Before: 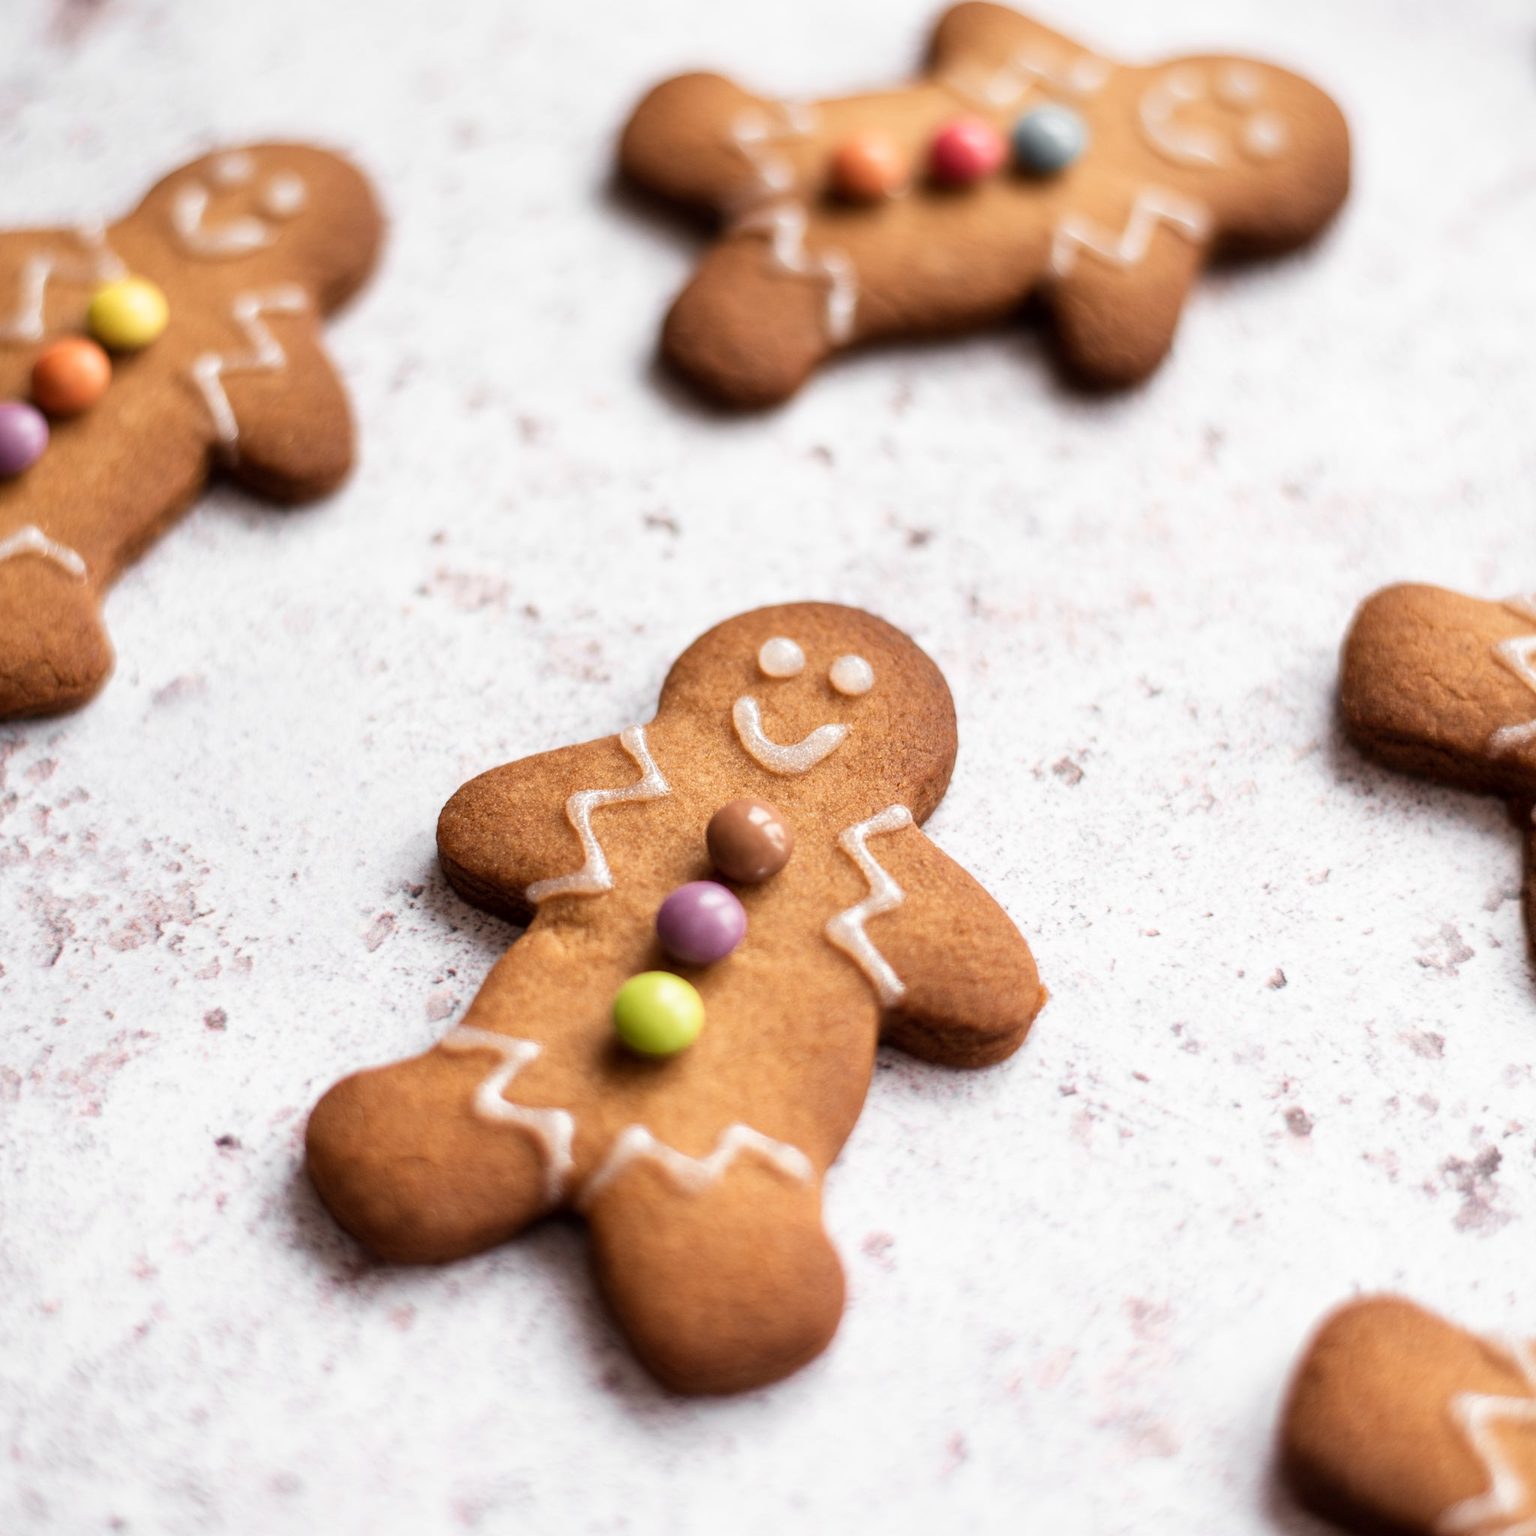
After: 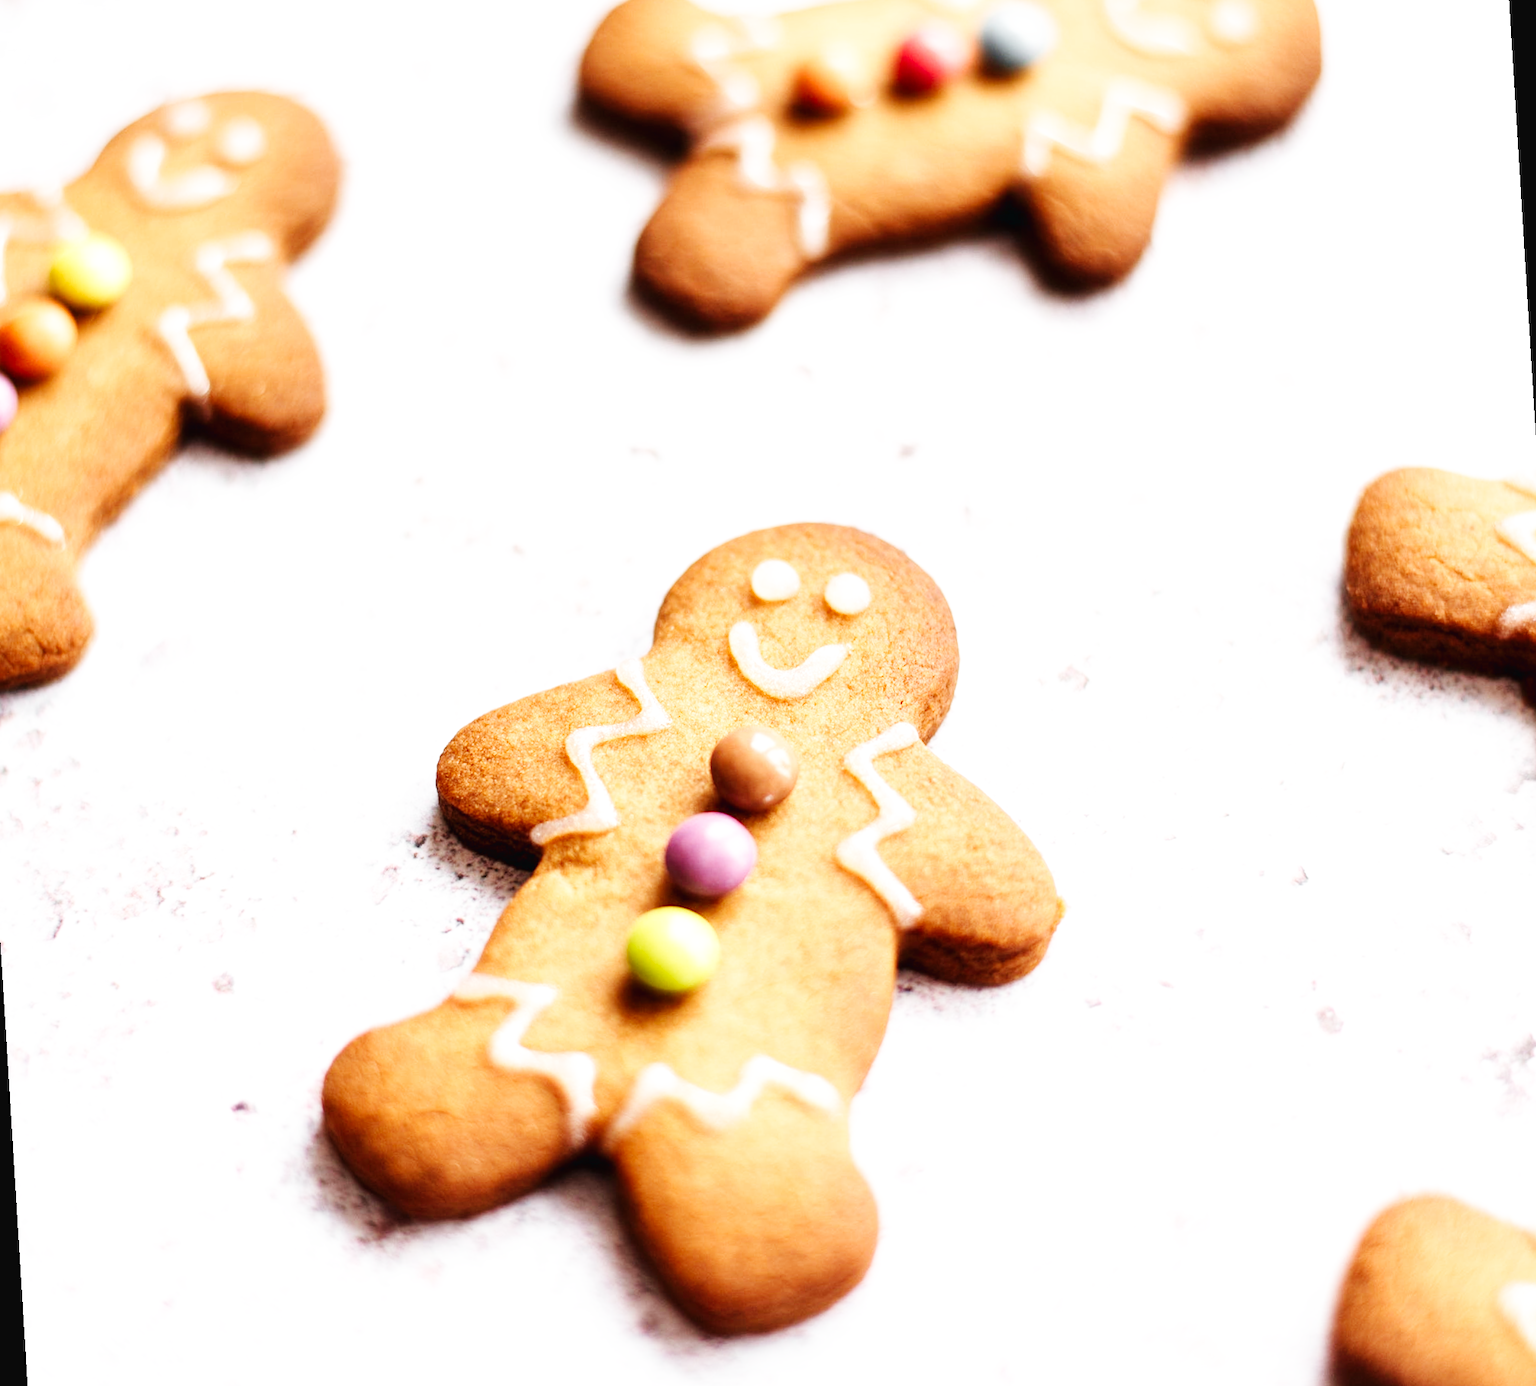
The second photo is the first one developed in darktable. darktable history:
tone equalizer: on, module defaults
exposure: exposure 0.161 EV, compensate highlight preservation false
rotate and perspective: rotation -3.52°, crop left 0.036, crop right 0.964, crop top 0.081, crop bottom 0.919
base curve: curves: ch0 [(0, 0.003) (0.001, 0.002) (0.006, 0.004) (0.02, 0.022) (0.048, 0.086) (0.094, 0.234) (0.162, 0.431) (0.258, 0.629) (0.385, 0.8) (0.548, 0.918) (0.751, 0.988) (1, 1)], preserve colors none
